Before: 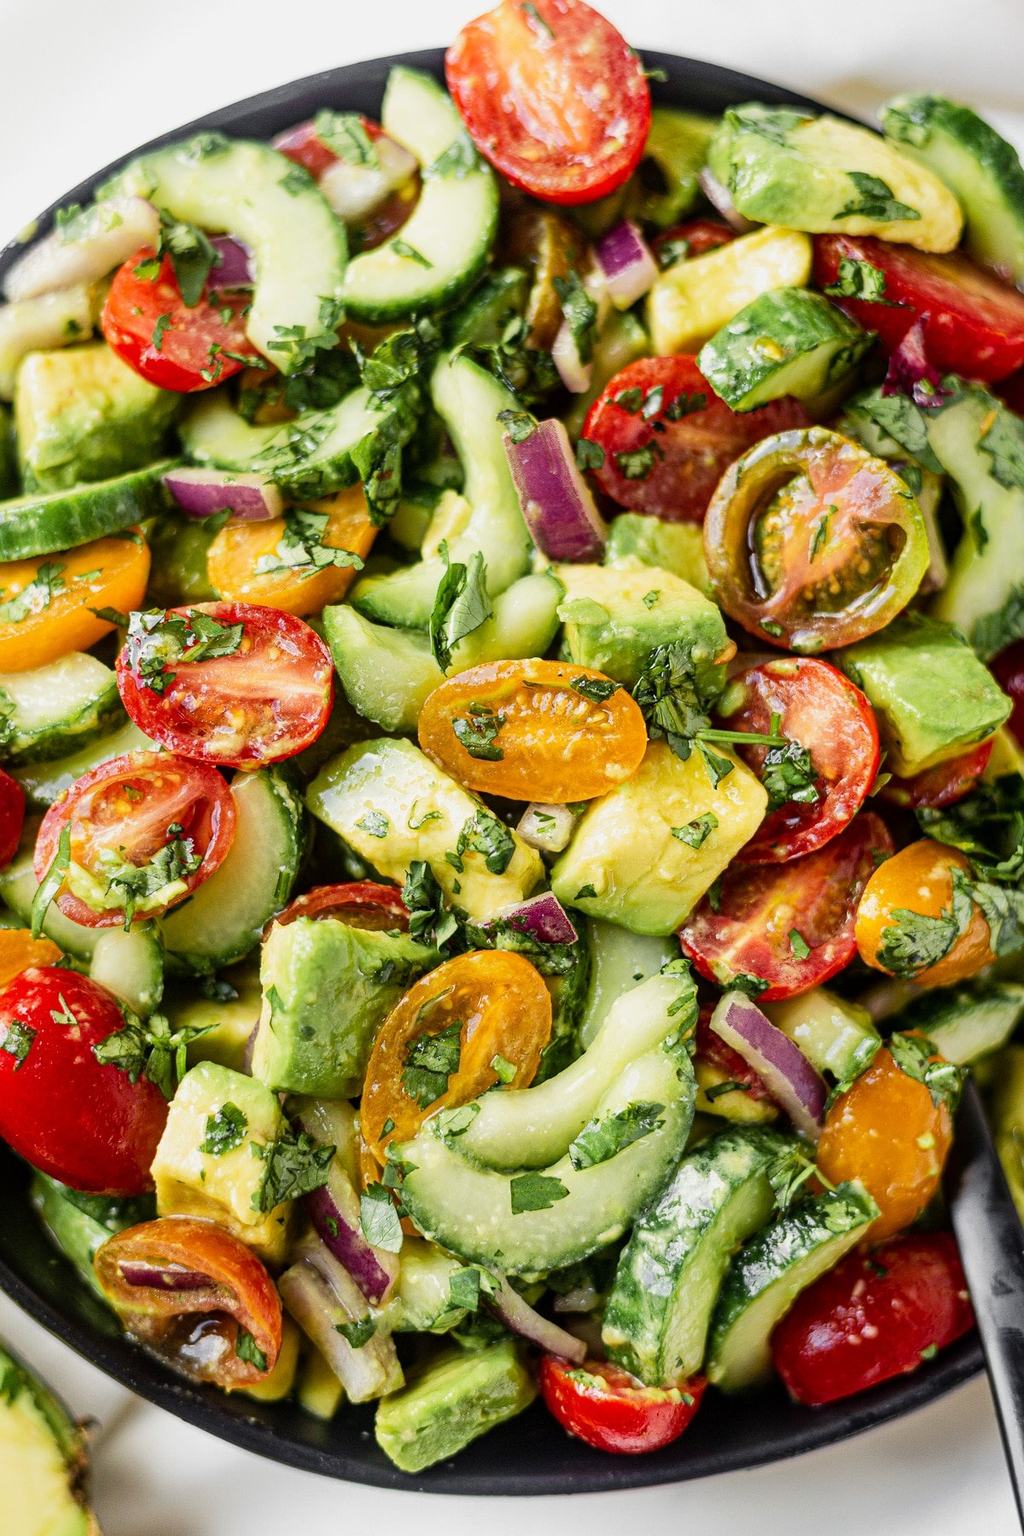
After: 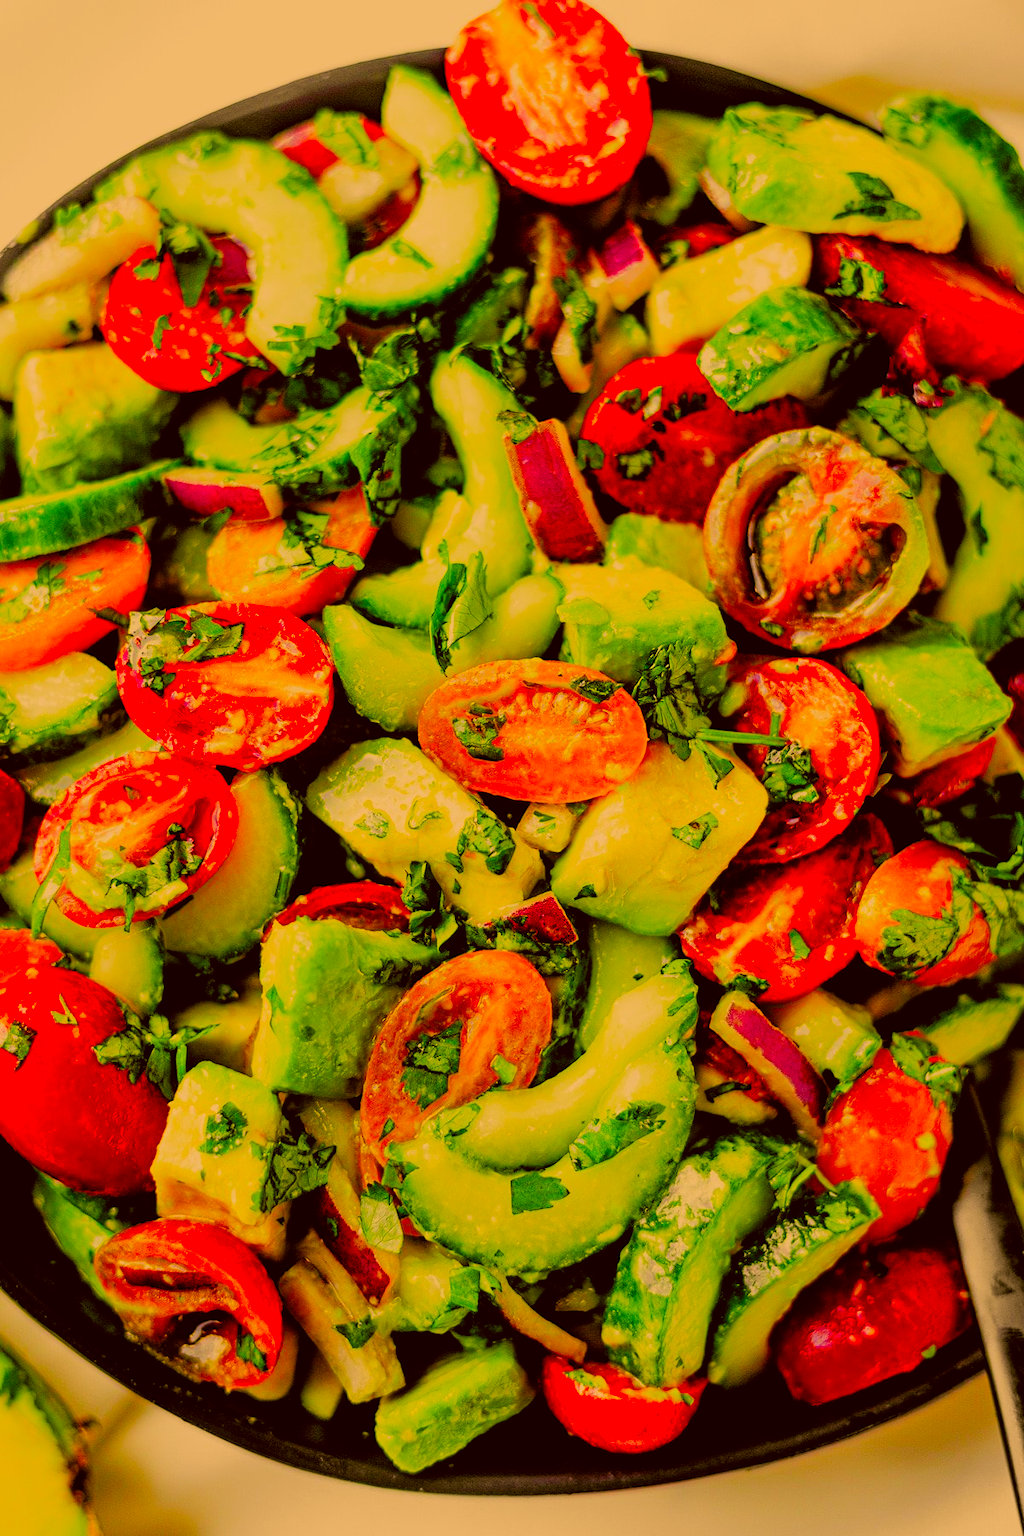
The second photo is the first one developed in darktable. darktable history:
filmic rgb: black relative exposure -4.4 EV, white relative exposure 5 EV, threshold 3 EV, hardness 2.23, latitude 40.06%, contrast 1.15, highlights saturation mix 10%, shadows ↔ highlights balance 1.04%, preserve chrominance RGB euclidean norm (legacy), color science v4 (2020), enable highlight reconstruction true
color correction: highlights a* 10.44, highlights b* 30.04, shadows a* 2.73, shadows b* 17.51, saturation 1.72
